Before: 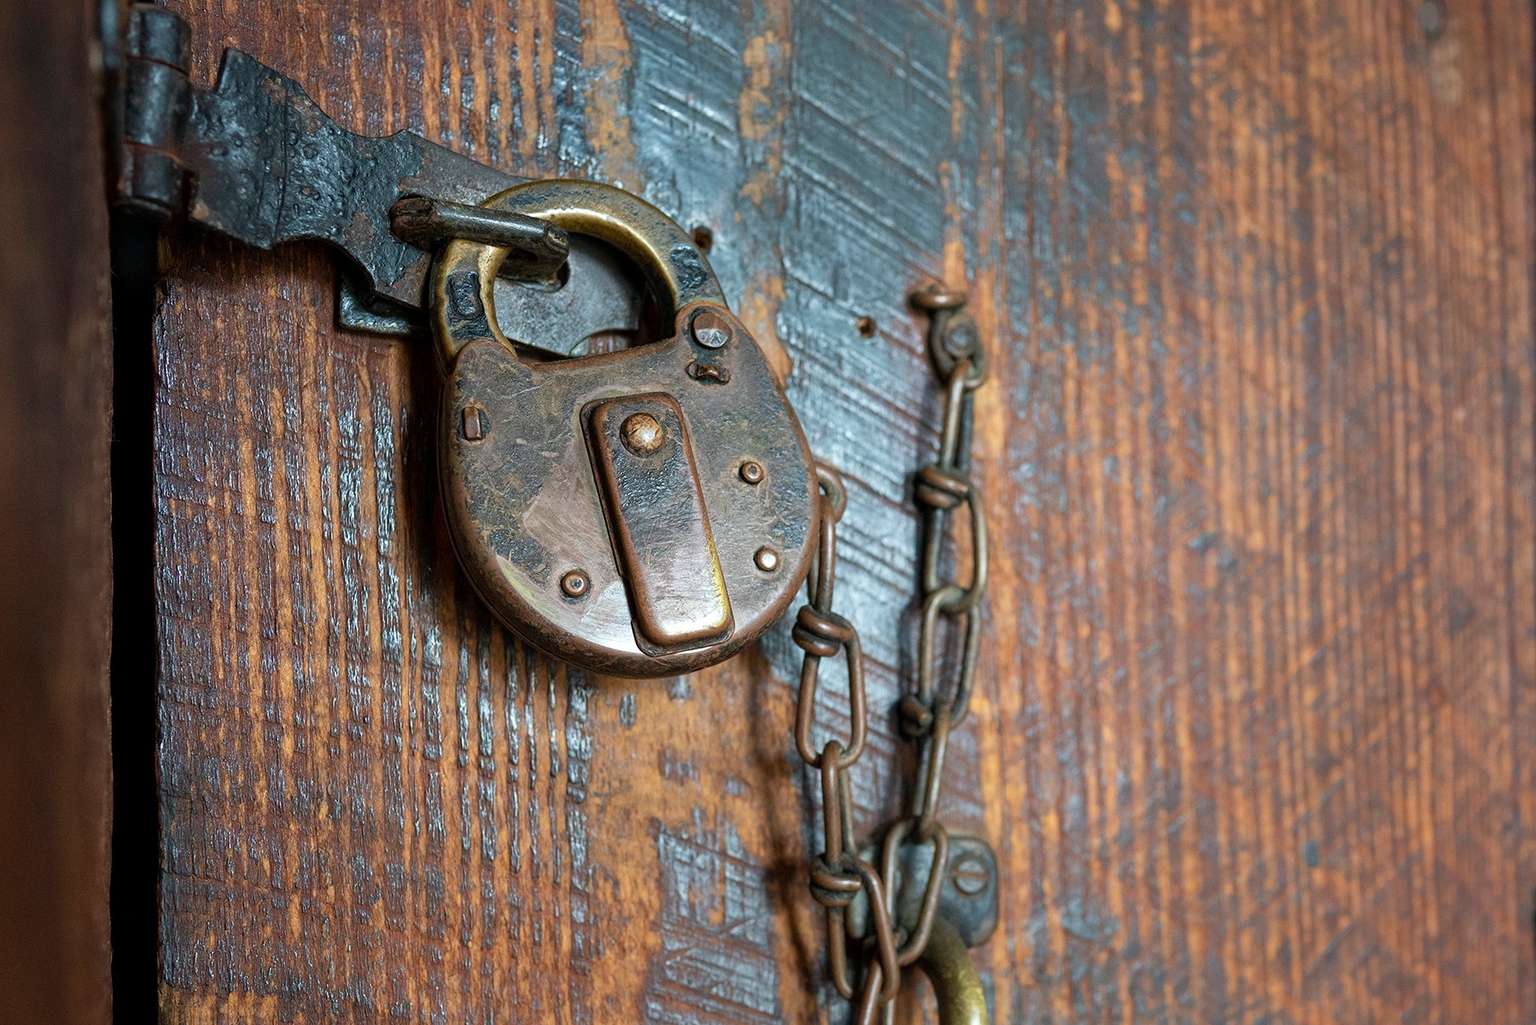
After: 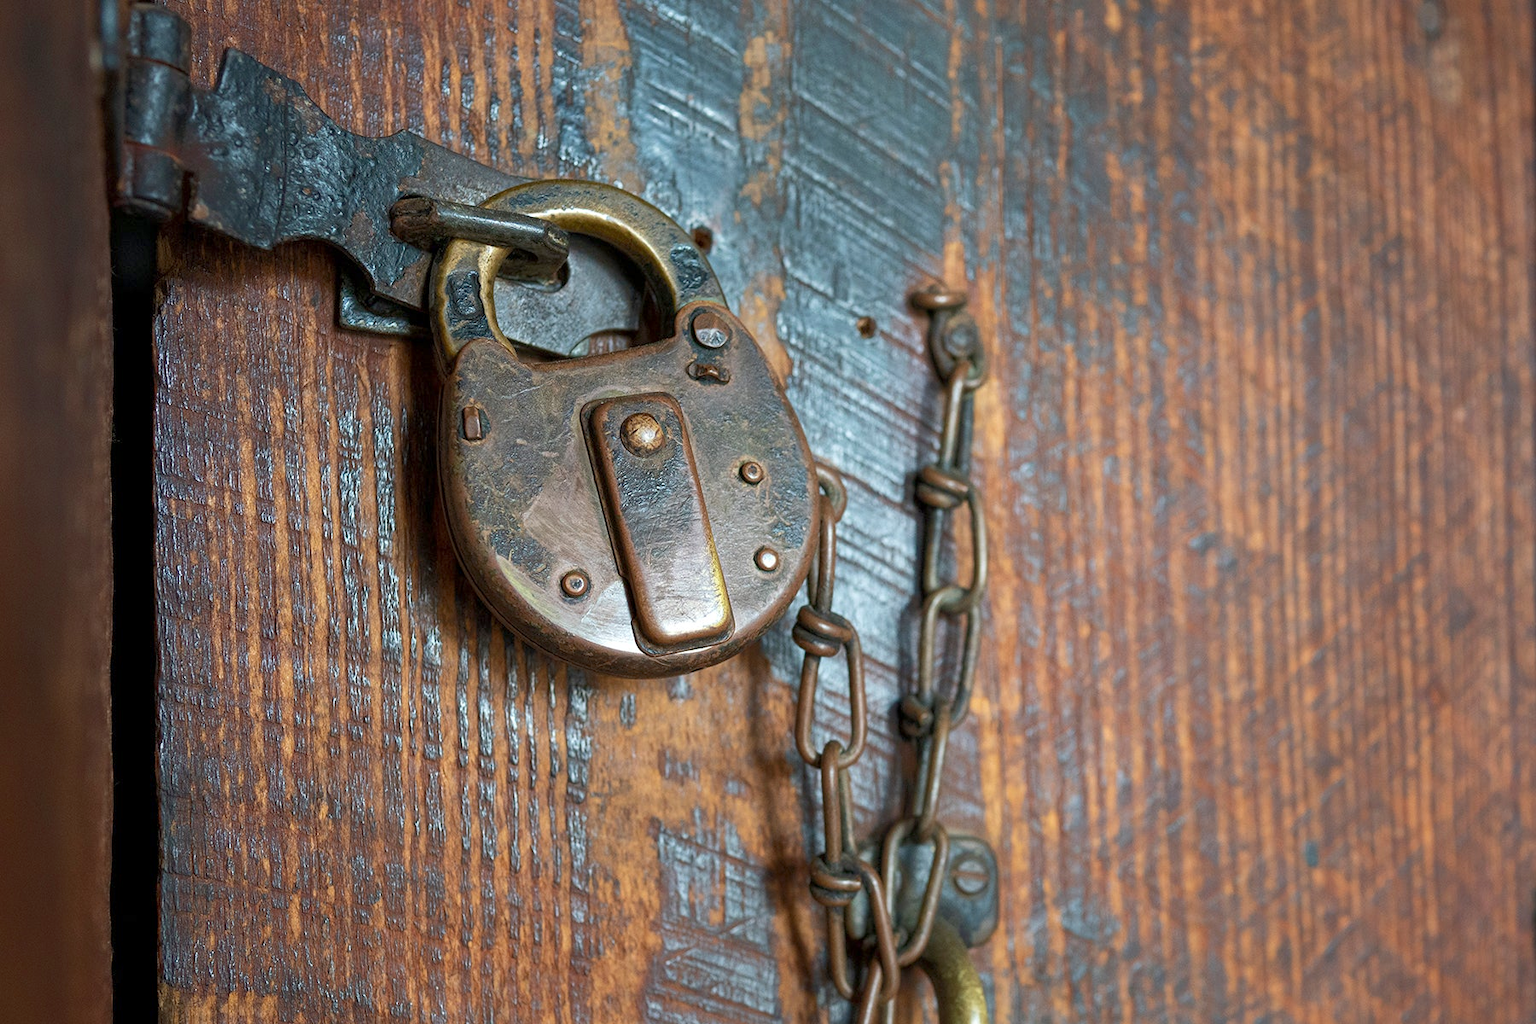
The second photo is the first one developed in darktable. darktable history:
rgb curve: curves: ch0 [(0, 0) (0.093, 0.159) (0.241, 0.265) (0.414, 0.42) (1, 1)], compensate middle gray true, preserve colors basic power
